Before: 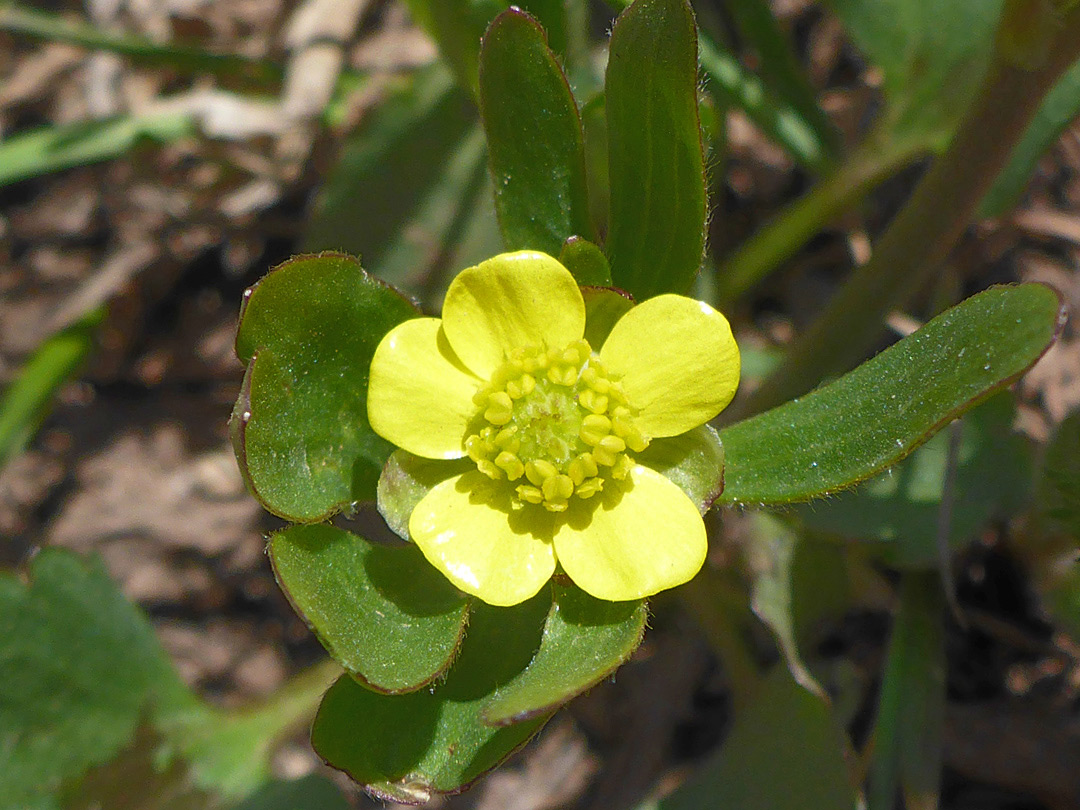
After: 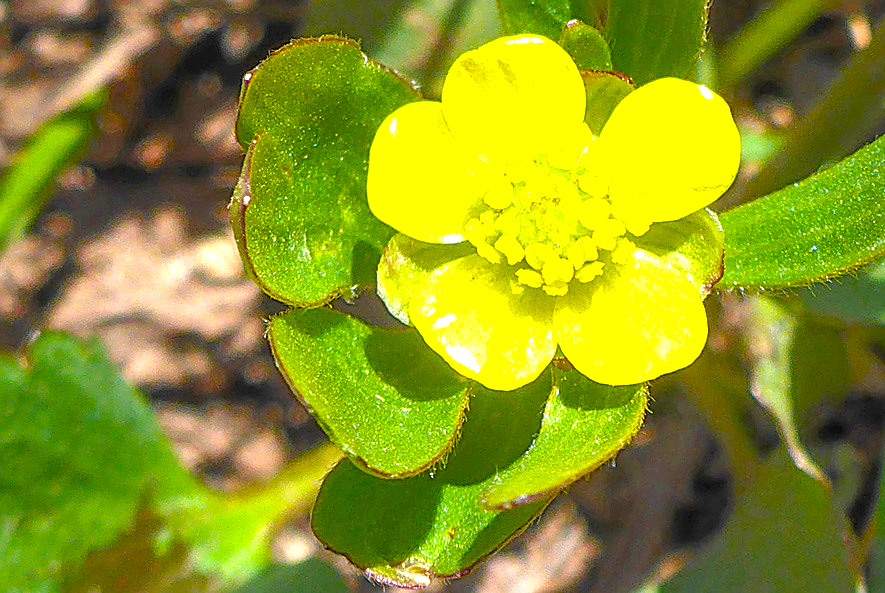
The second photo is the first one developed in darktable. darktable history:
crop: top 26.694%, right 18.042%
color balance rgb: linear chroma grading › shadows -8.079%, linear chroma grading › global chroma 9.945%, perceptual saturation grading › global saturation 25.557%, global vibrance 20%
local contrast: on, module defaults
contrast brightness saturation: contrast -0.012, brightness -0.011, saturation 0.027
sharpen: on, module defaults
exposure: black level correction 0.001, exposure 1.301 EV, compensate highlight preservation false
